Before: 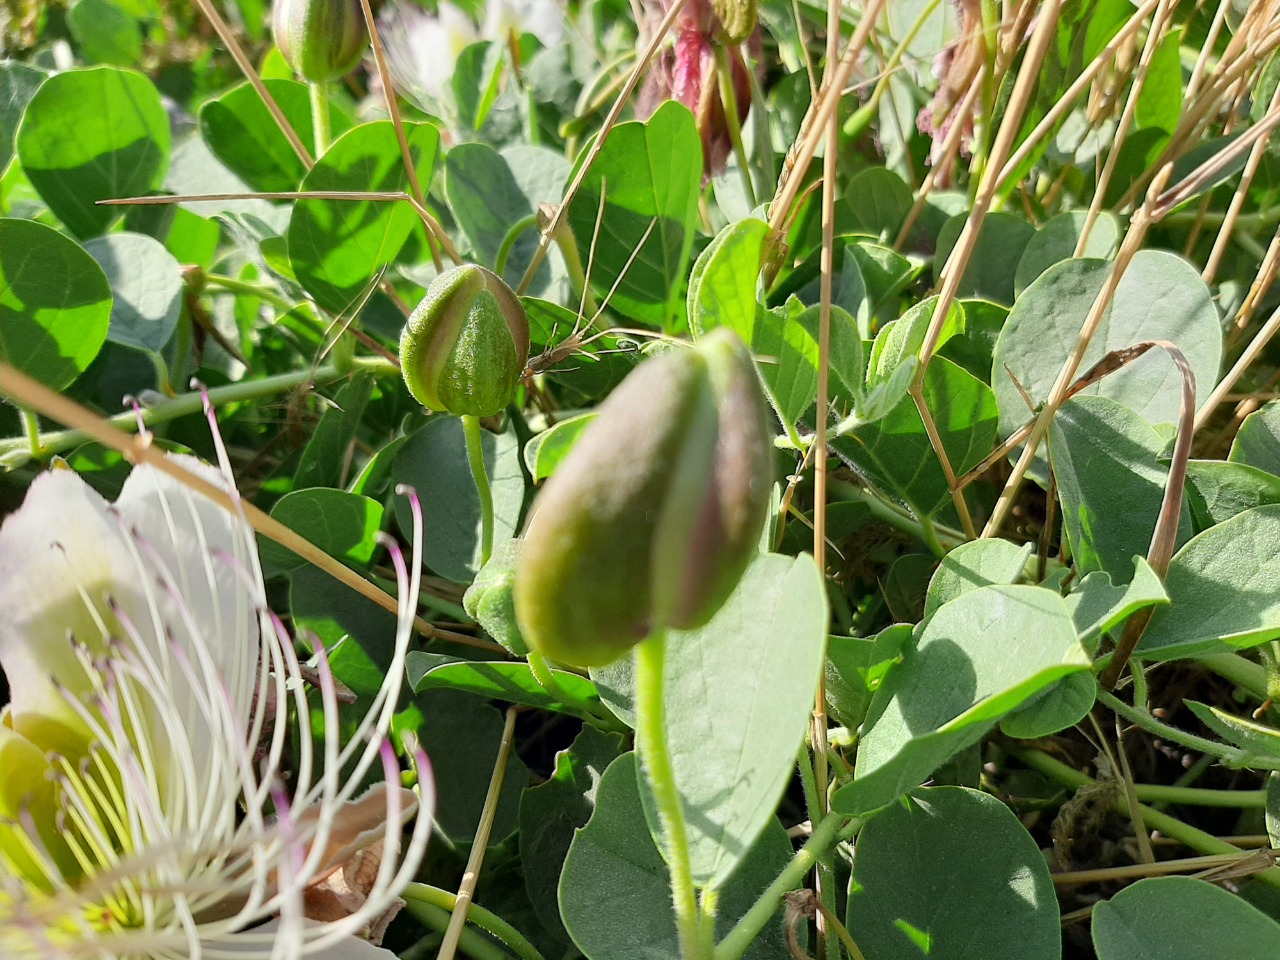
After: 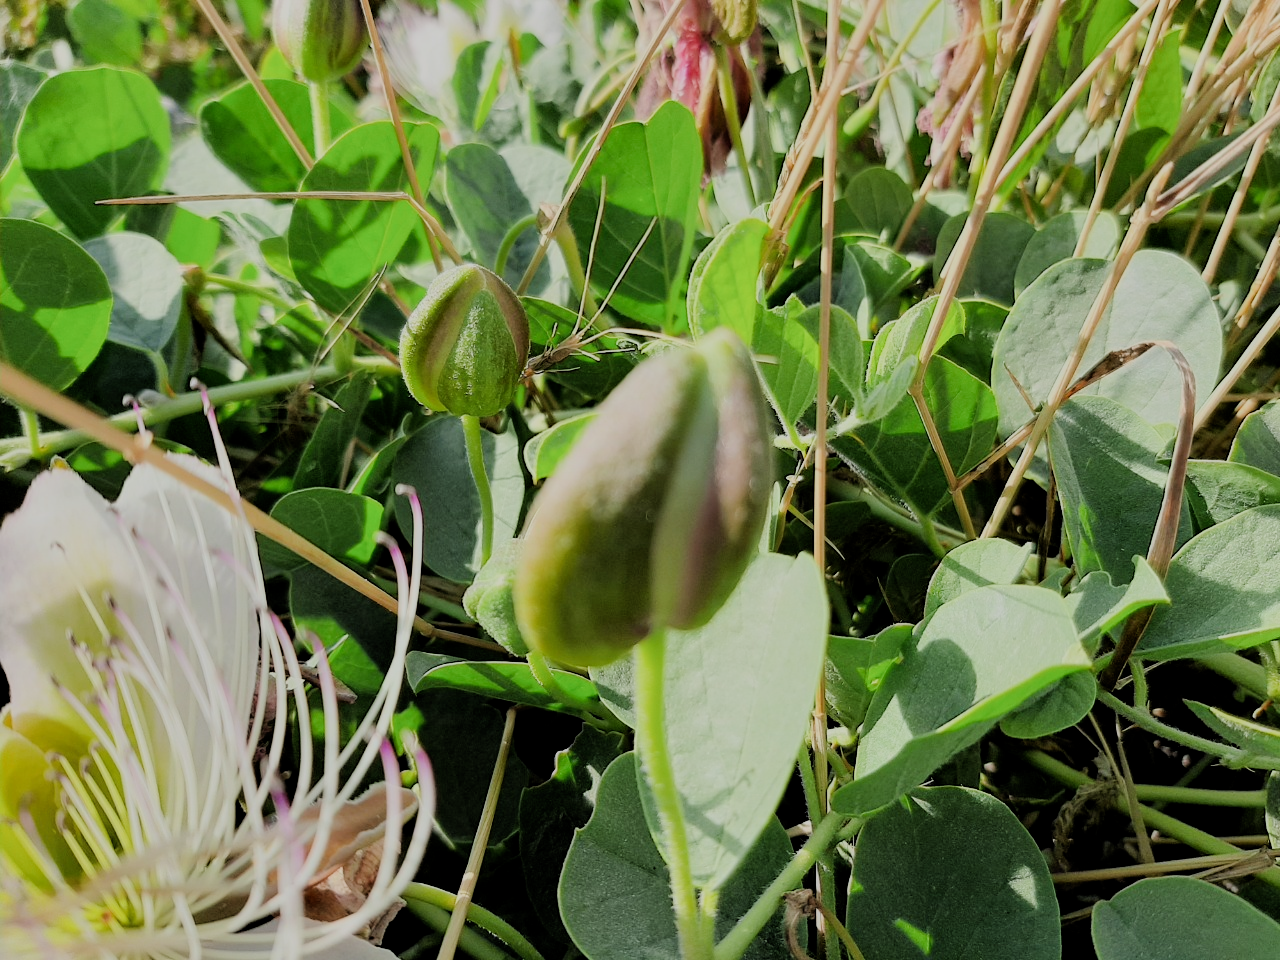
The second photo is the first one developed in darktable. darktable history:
filmic rgb: middle gray luminance 17.79%, black relative exposure -7.53 EV, white relative exposure 8.48 EV, target black luminance 0%, hardness 2.23, latitude 17.81%, contrast 0.892, highlights saturation mix 4.43%, shadows ↔ highlights balance 10.17%
tone equalizer: -8 EV -0.391 EV, -7 EV -0.395 EV, -6 EV -0.343 EV, -5 EV -0.233 EV, -3 EV 0.187 EV, -2 EV 0.348 EV, -1 EV 0.386 EV, +0 EV 0.426 EV, edges refinement/feathering 500, mask exposure compensation -1.57 EV, preserve details no
